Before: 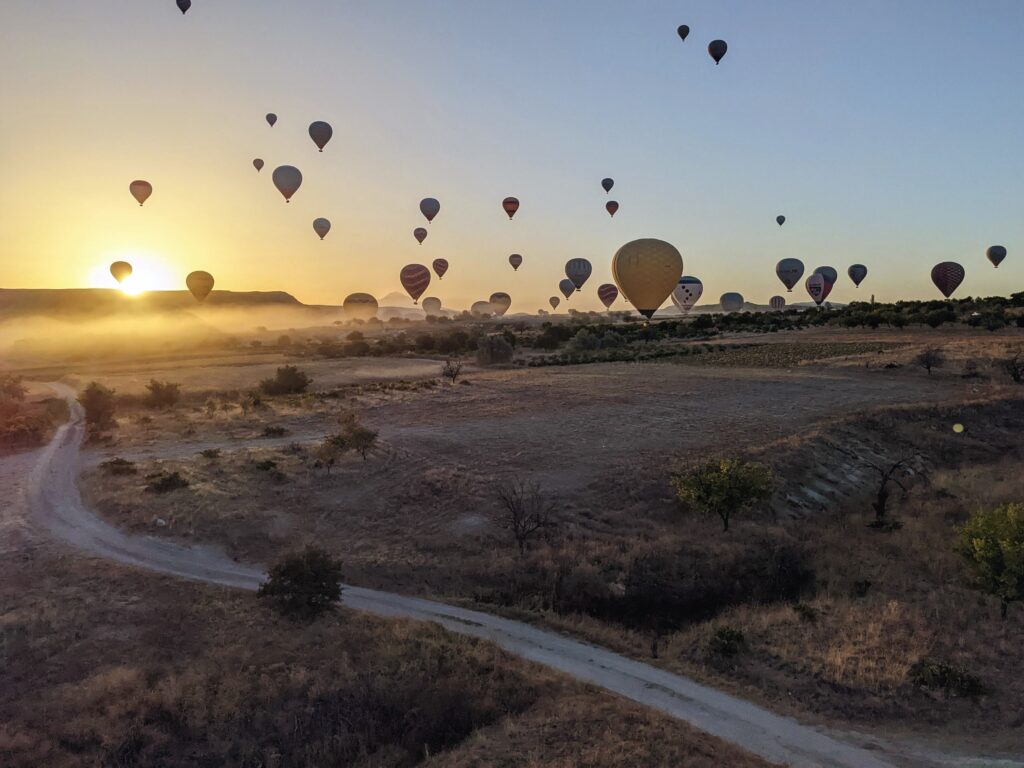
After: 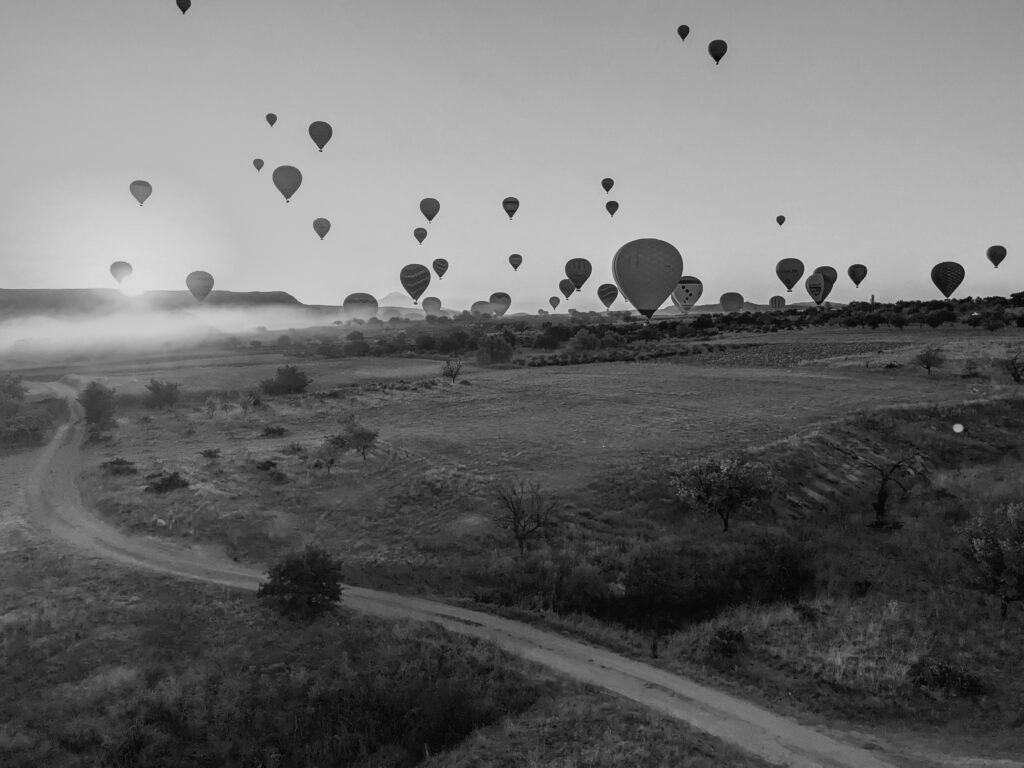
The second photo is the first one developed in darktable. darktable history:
tone equalizer: -7 EV -0.63 EV, -6 EV 1 EV, -5 EV -0.45 EV, -4 EV 0.43 EV, -3 EV 0.41 EV, -2 EV 0.15 EV, -1 EV -0.15 EV, +0 EV -0.39 EV, smoothing diameter 25%, edges refinement/feathering 10, preserve details guided filter
monochrome: a 16.01, b -2.65, highlights 0.52
